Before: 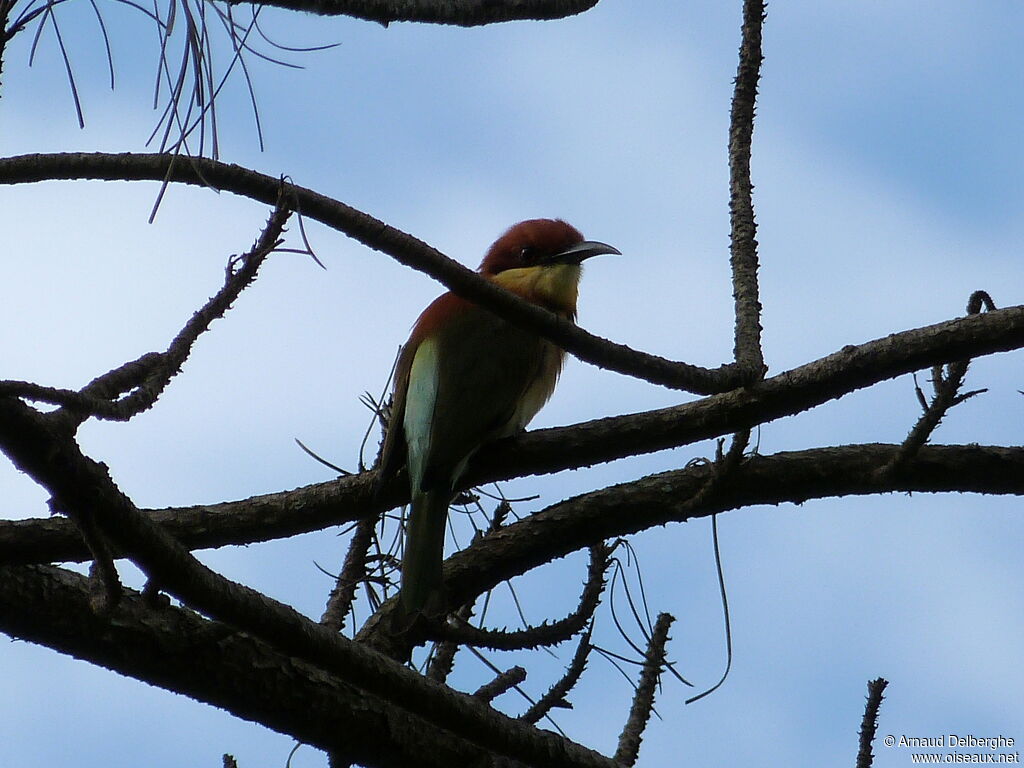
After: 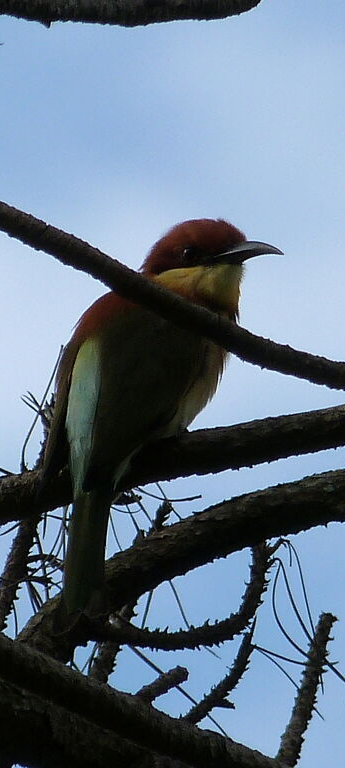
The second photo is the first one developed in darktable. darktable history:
crop: left 33.093%, right 33.21%
